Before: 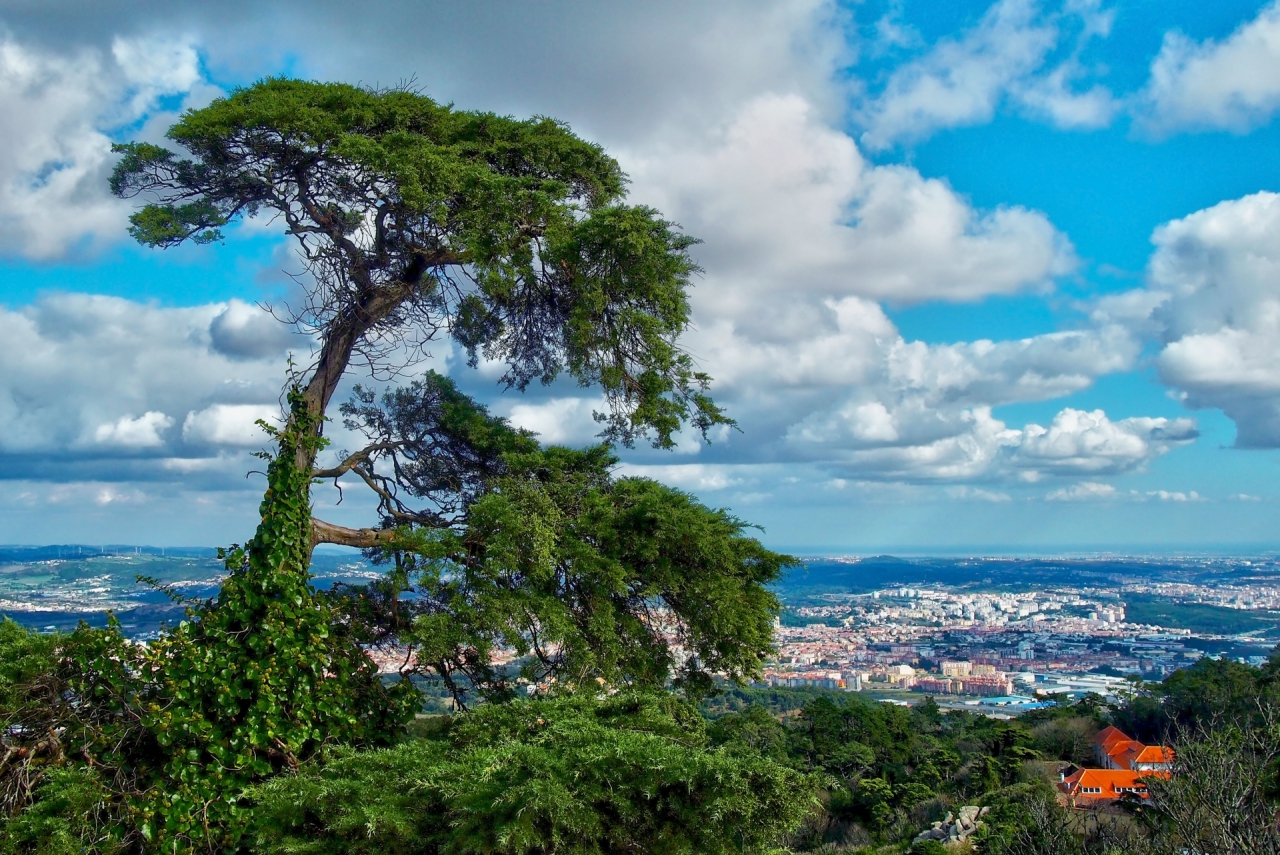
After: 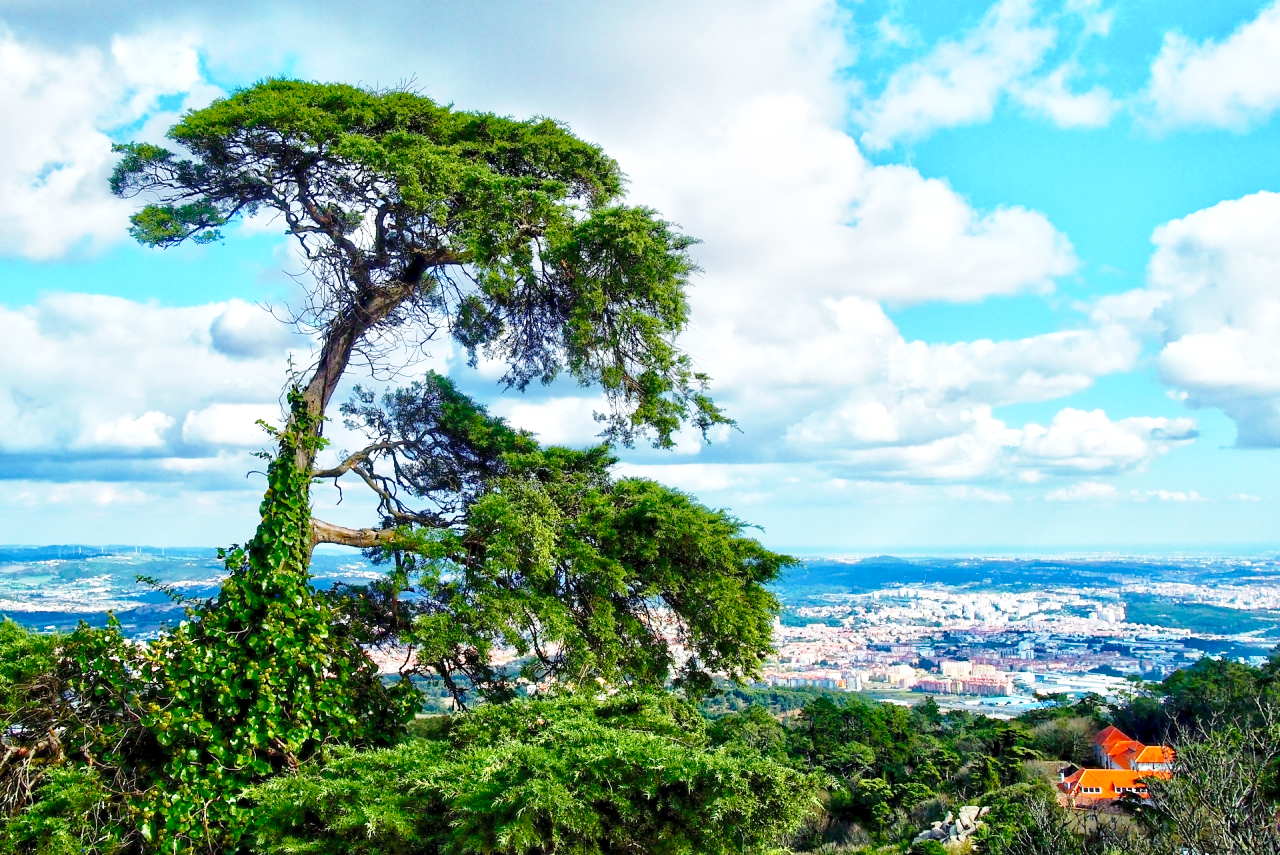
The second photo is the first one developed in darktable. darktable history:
base curve: curves: ch0 [(0, 0) (0.028, 0.03) (0.121, 0.232) (0.46, 0.748) (0.859, 0.968) (1, 1)], preserve colors none
exposure: black level correction 0.001, exposure 0.5 EV, compensate exposure bias true, compensate highlight preservation false
